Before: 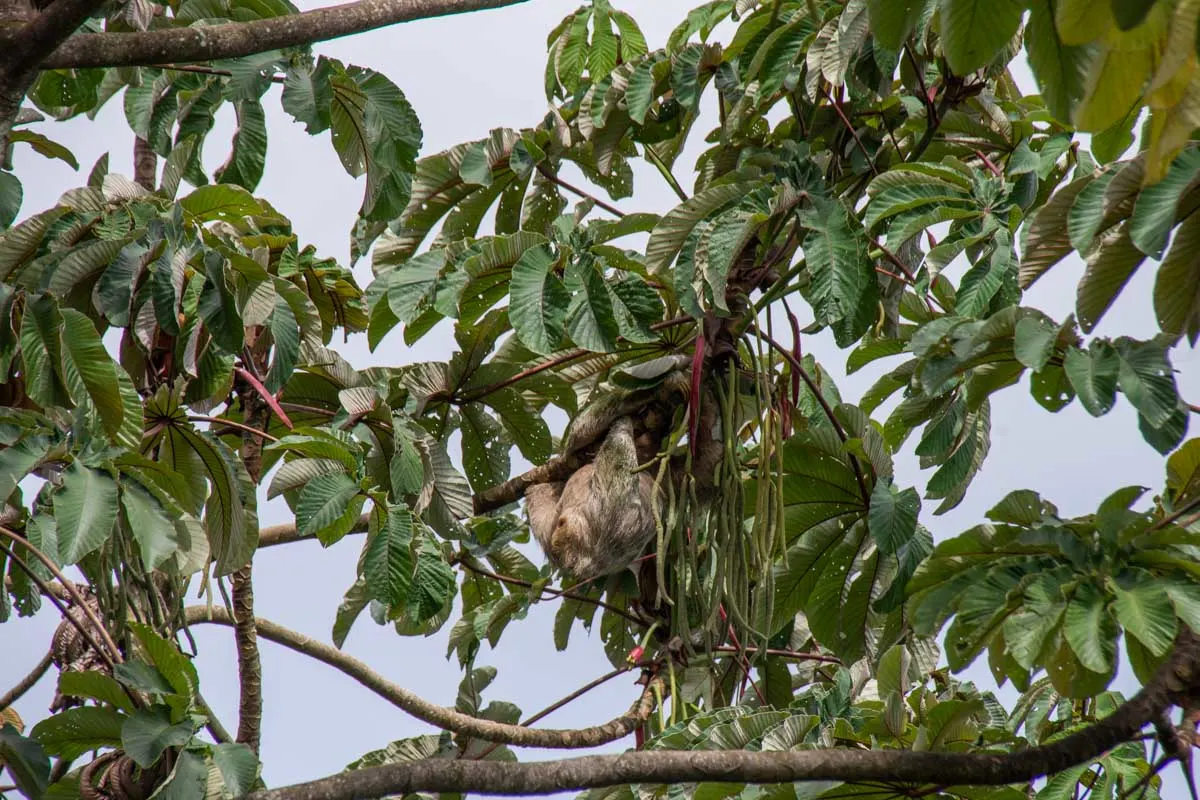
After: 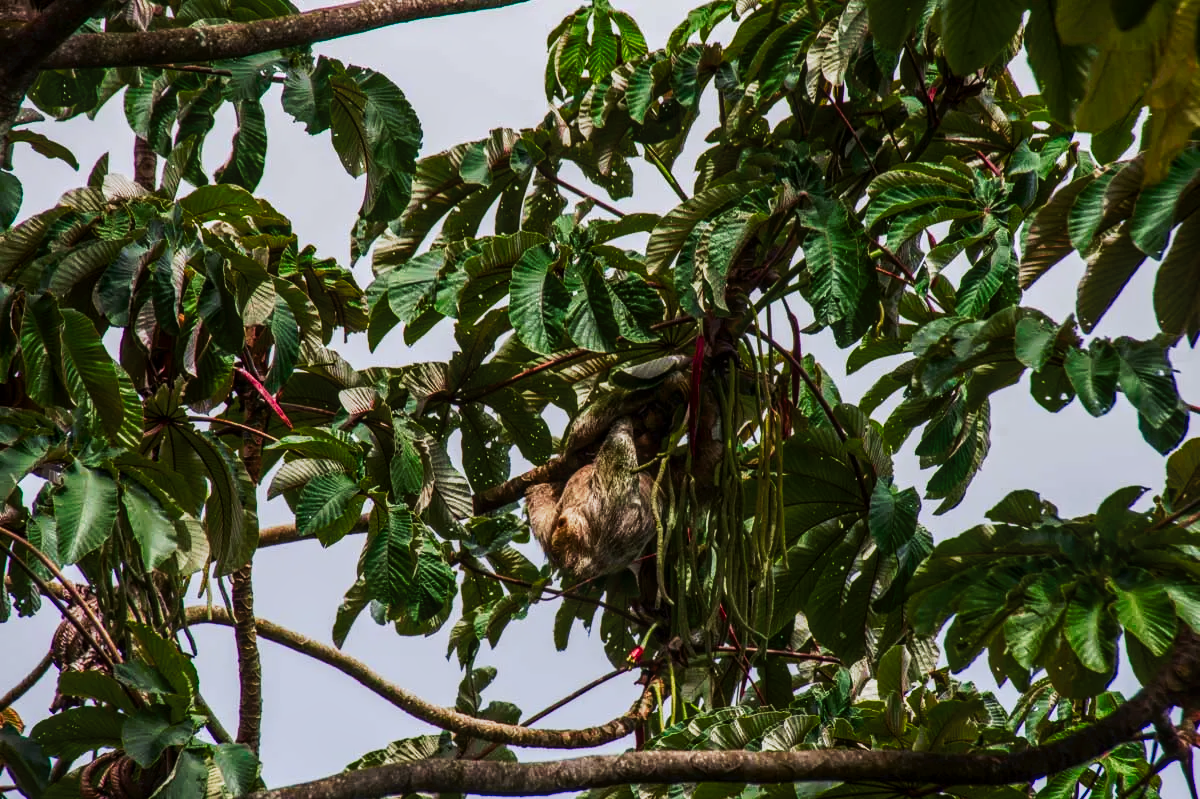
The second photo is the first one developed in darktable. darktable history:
crop: bottom 0.073%
color balance rgb: perceptual saturation grading › global saturation 25.271%, perceptual saturation grading › highlights -27.979%, perceptual saturation grading › shadows 34.31%, global vibrance -1.121%, saturation formula JzAzBz (2021)
tone curve: curves: ch0 [(0, 0) (0.003, 0.006) (0.011, 0.011) (0.025, 0.02) (0.044, 0.032) (0.069, 0.035) (0.1, 0.046) (0.136, 0.063) (0.177, 0.089) (0.224, 0.12) (0.277, 0.16) (0.335, 0.206) (0.399, 0.268) (0.468, 0.359) (0.543, 0.466) (0.623, 0.582) (0.709, 0.722) (0.801, 0.808) (0.898, 0.886) (1, 1)], preserve colors none
local contrast: on, module defaults
